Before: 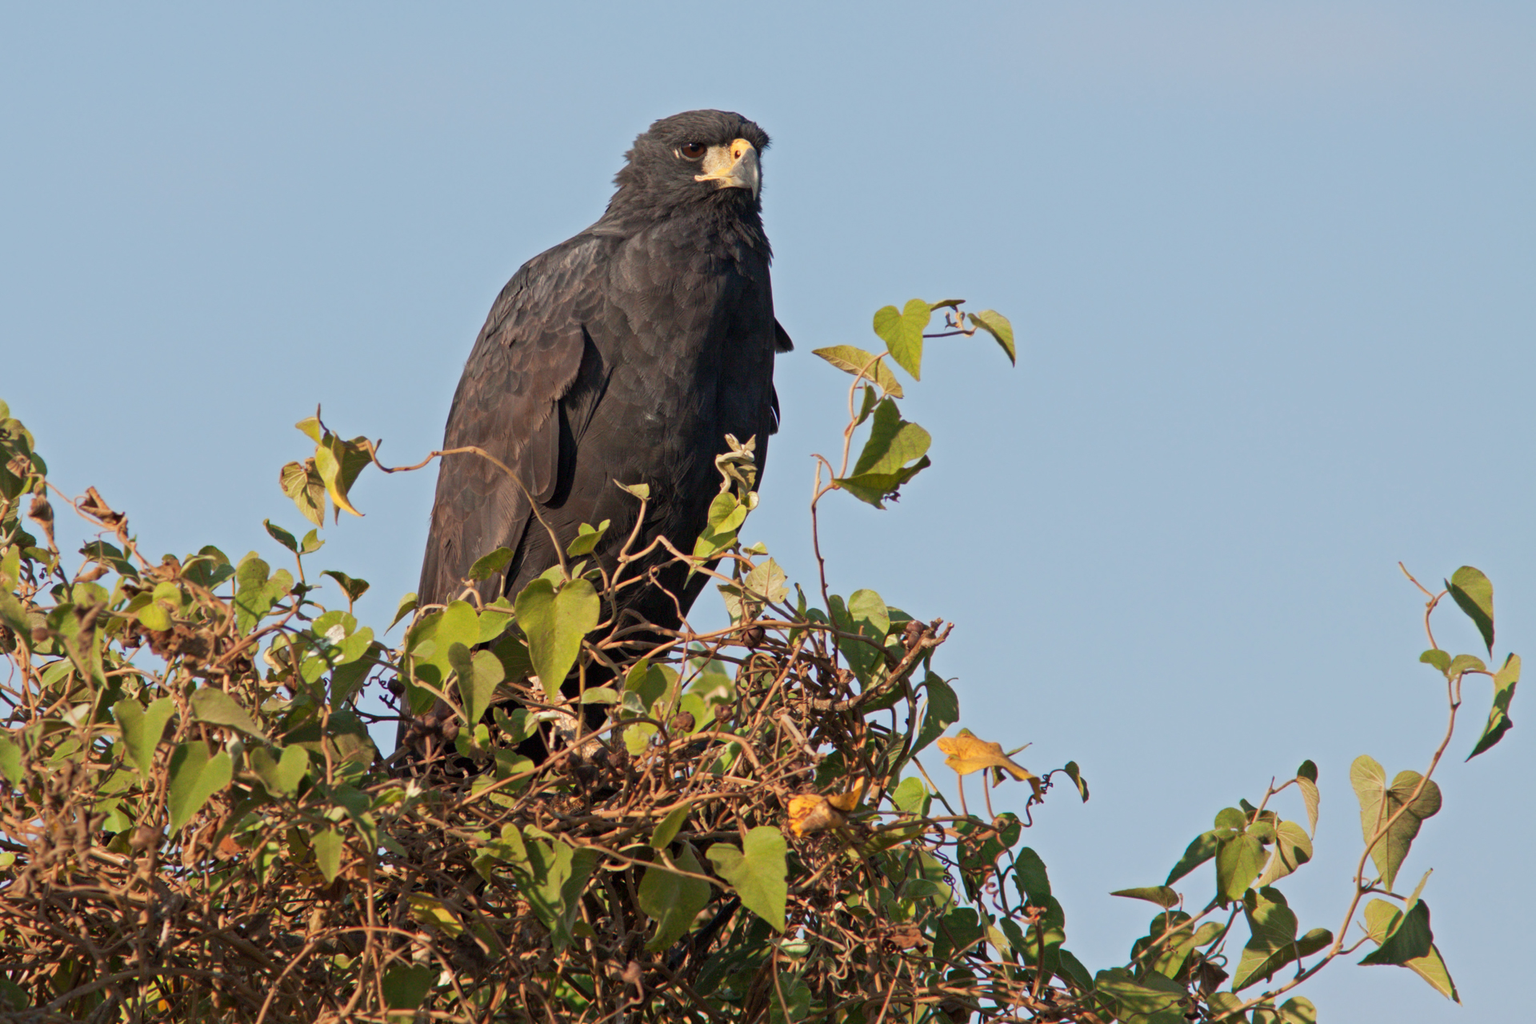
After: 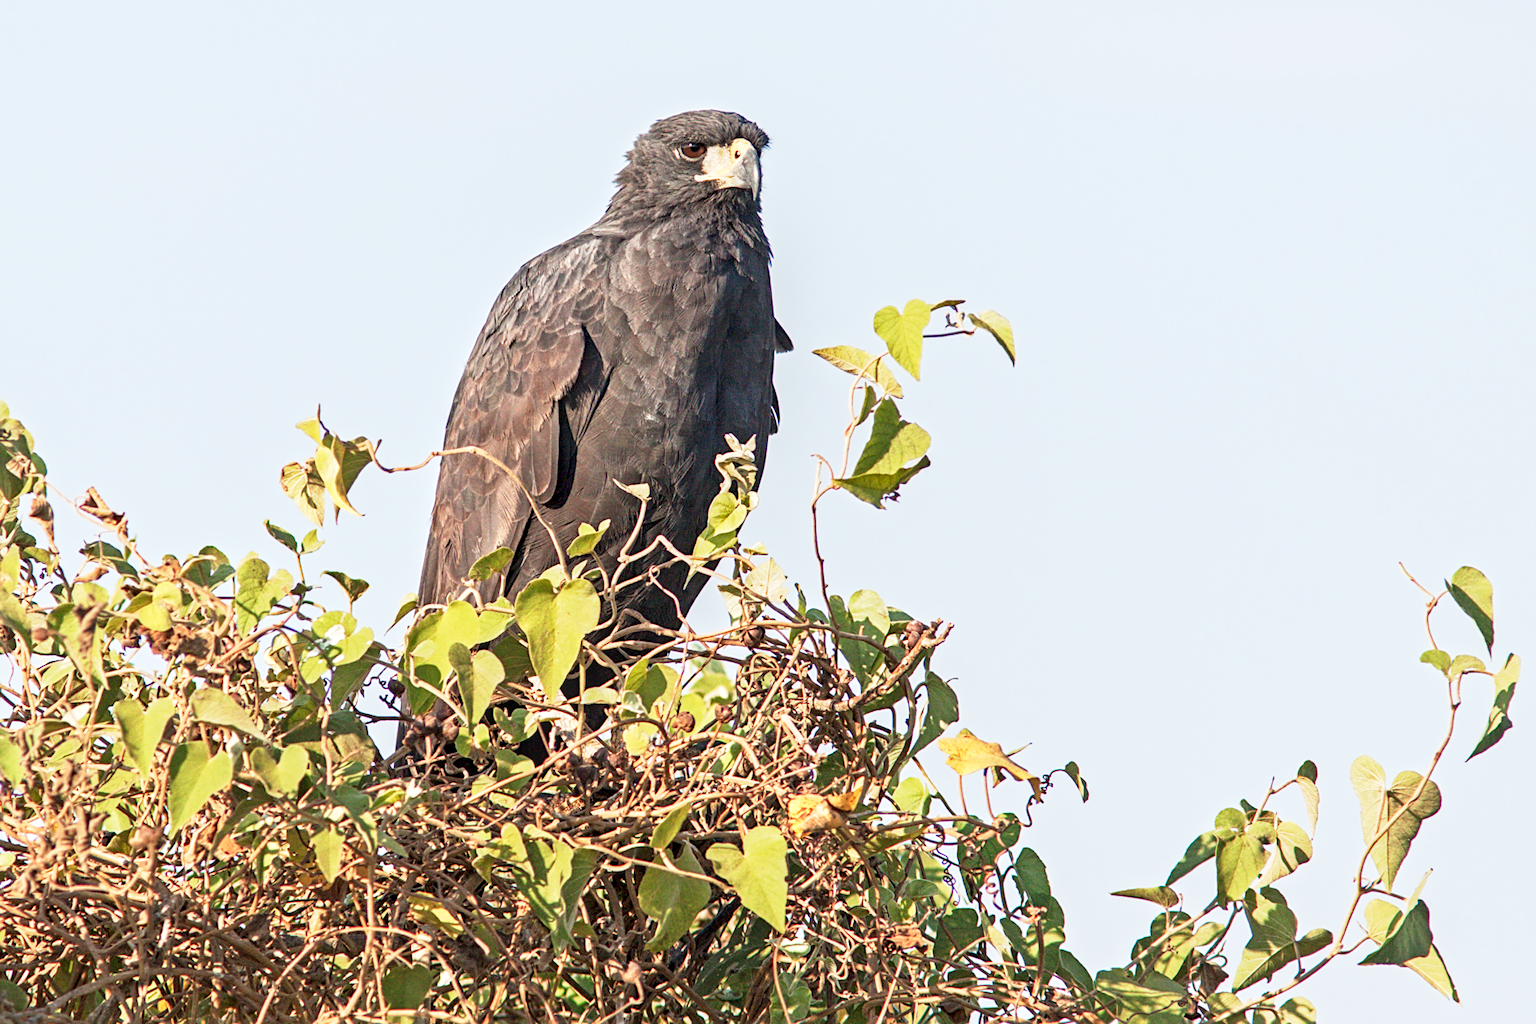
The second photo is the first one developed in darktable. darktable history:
exposure: black level correction 0, exposure 1.1 EV, compensate highlight preservation false
sharpen: on, module defaults
contrast equalizer: y [[0.5, 0.504, 0.515, 0.527, 0.535, 0.534], [0.5 ×6], [0.491, 0.387, 0.179, 0.068, 0.068, 0.068], [0 ×5, 0.023], [0 ×6]]
base curve: curves: ch0 [(0, 0) (0.088, 0.125) (0.176, 0.251) (0.354, 0.501) (0.613, 0.749) (1, 0.877)], preserve colors none
local contrast: on, module defaults
